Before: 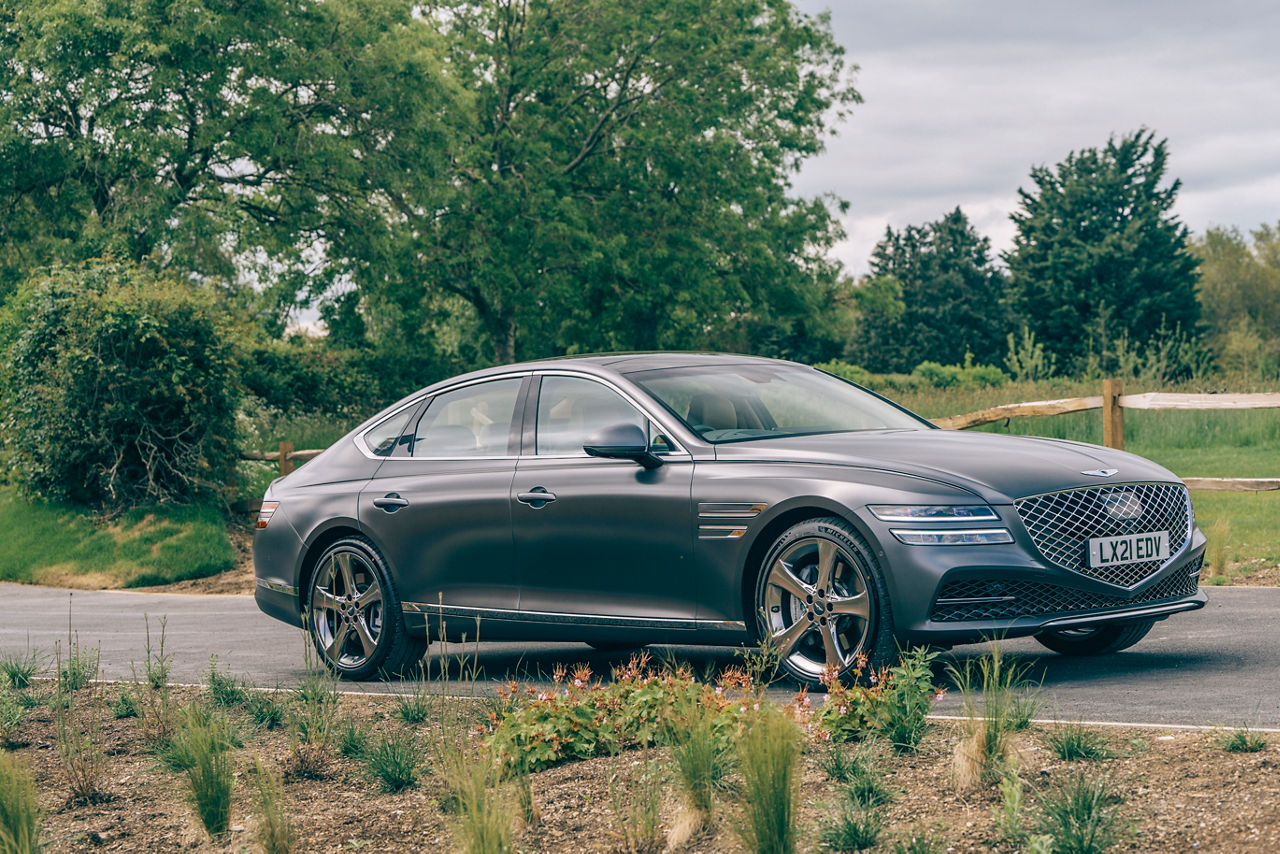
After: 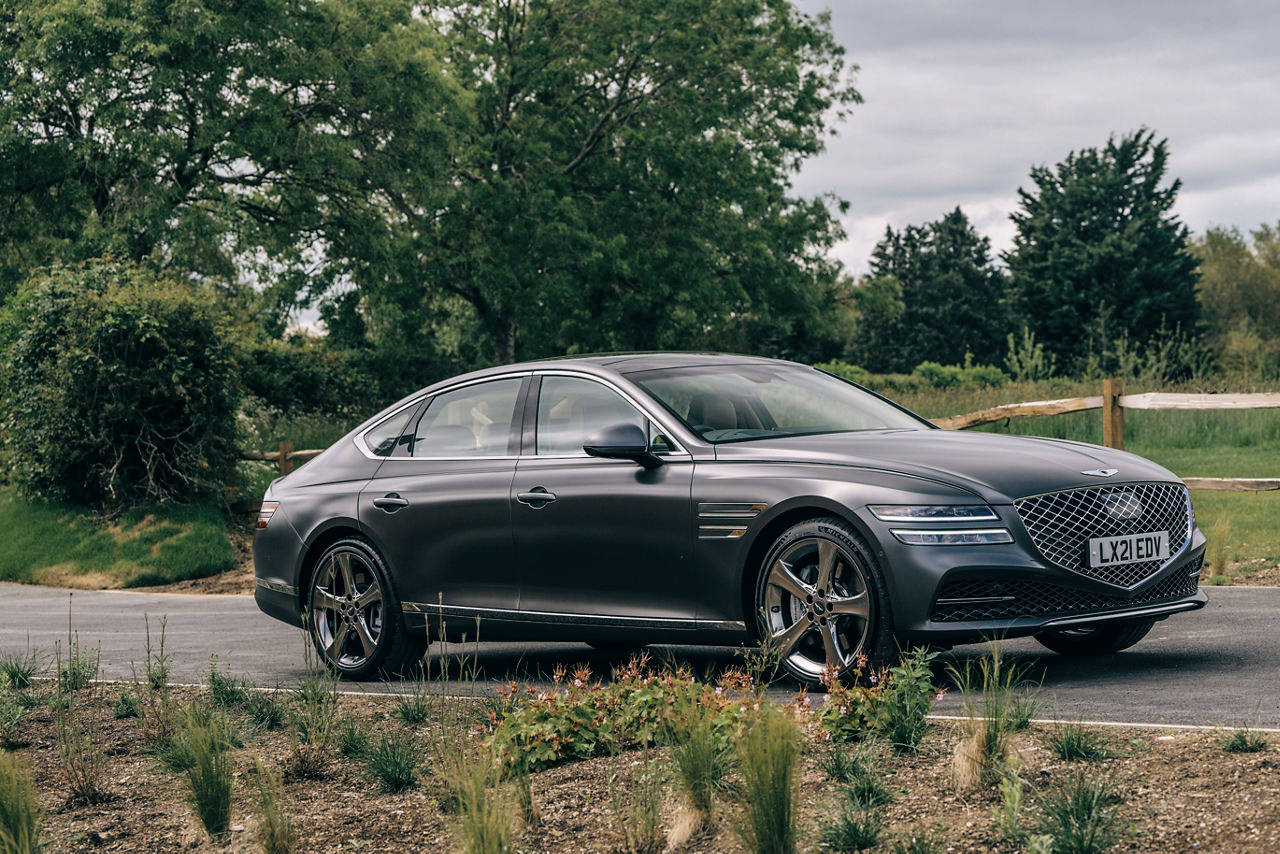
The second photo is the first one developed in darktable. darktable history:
tone equalizer: on, module defaults
tone curve: curves: ch0 [(0, 0) (0.153, 0.06) (1, 1)], color space Lab, linked channels, preserve colors none
